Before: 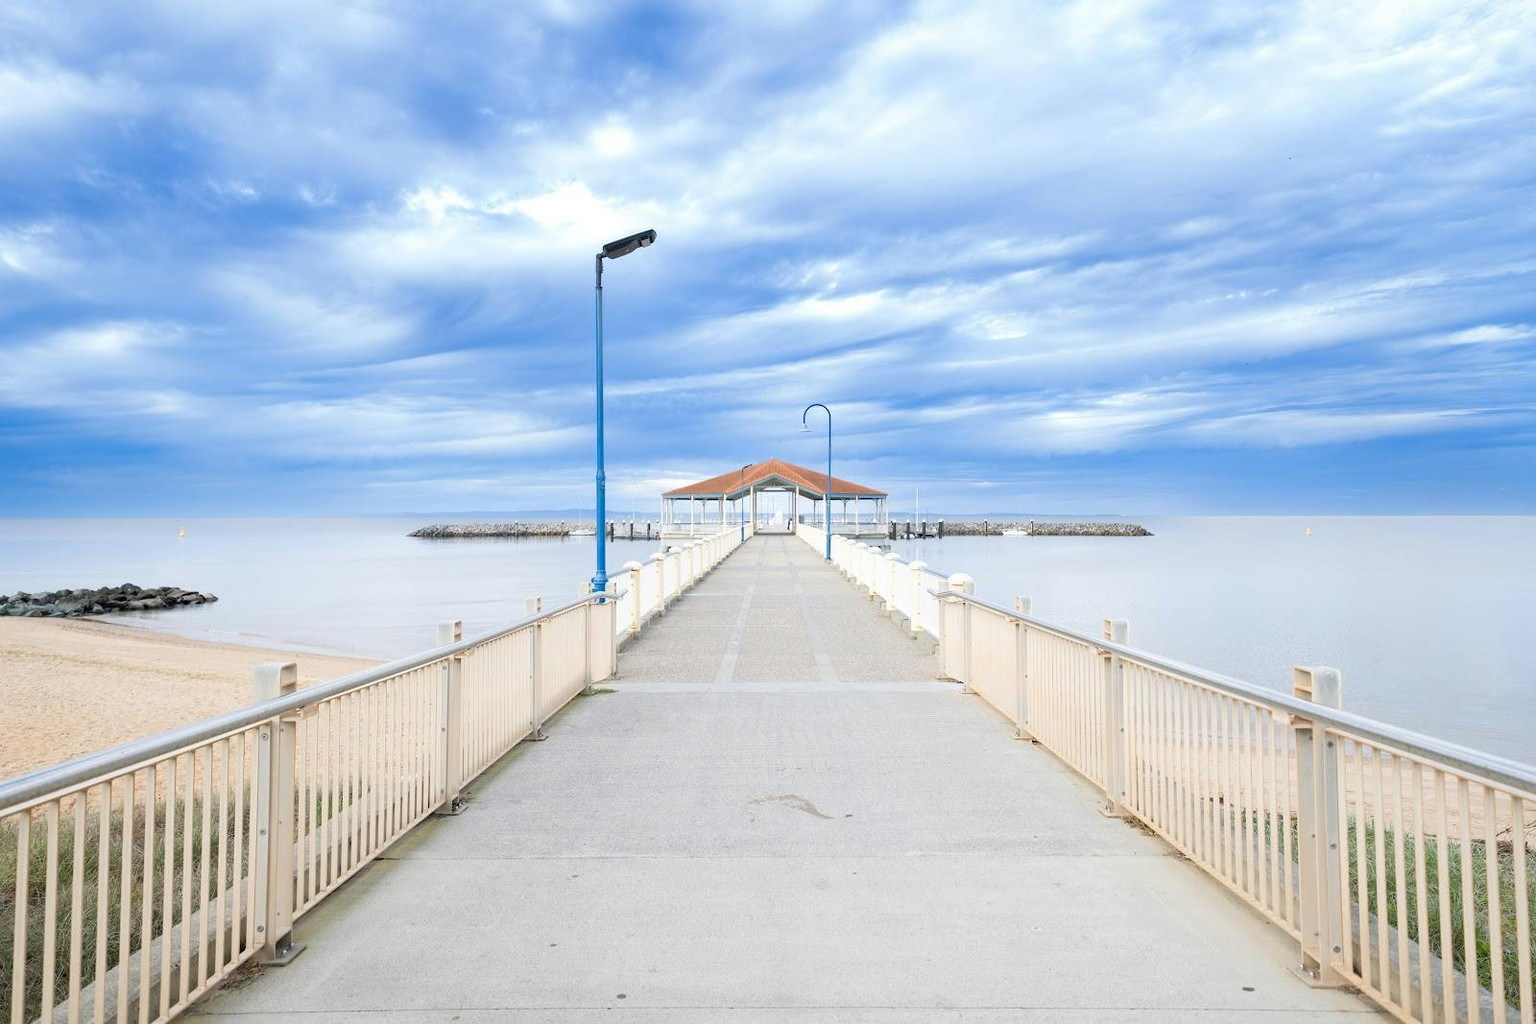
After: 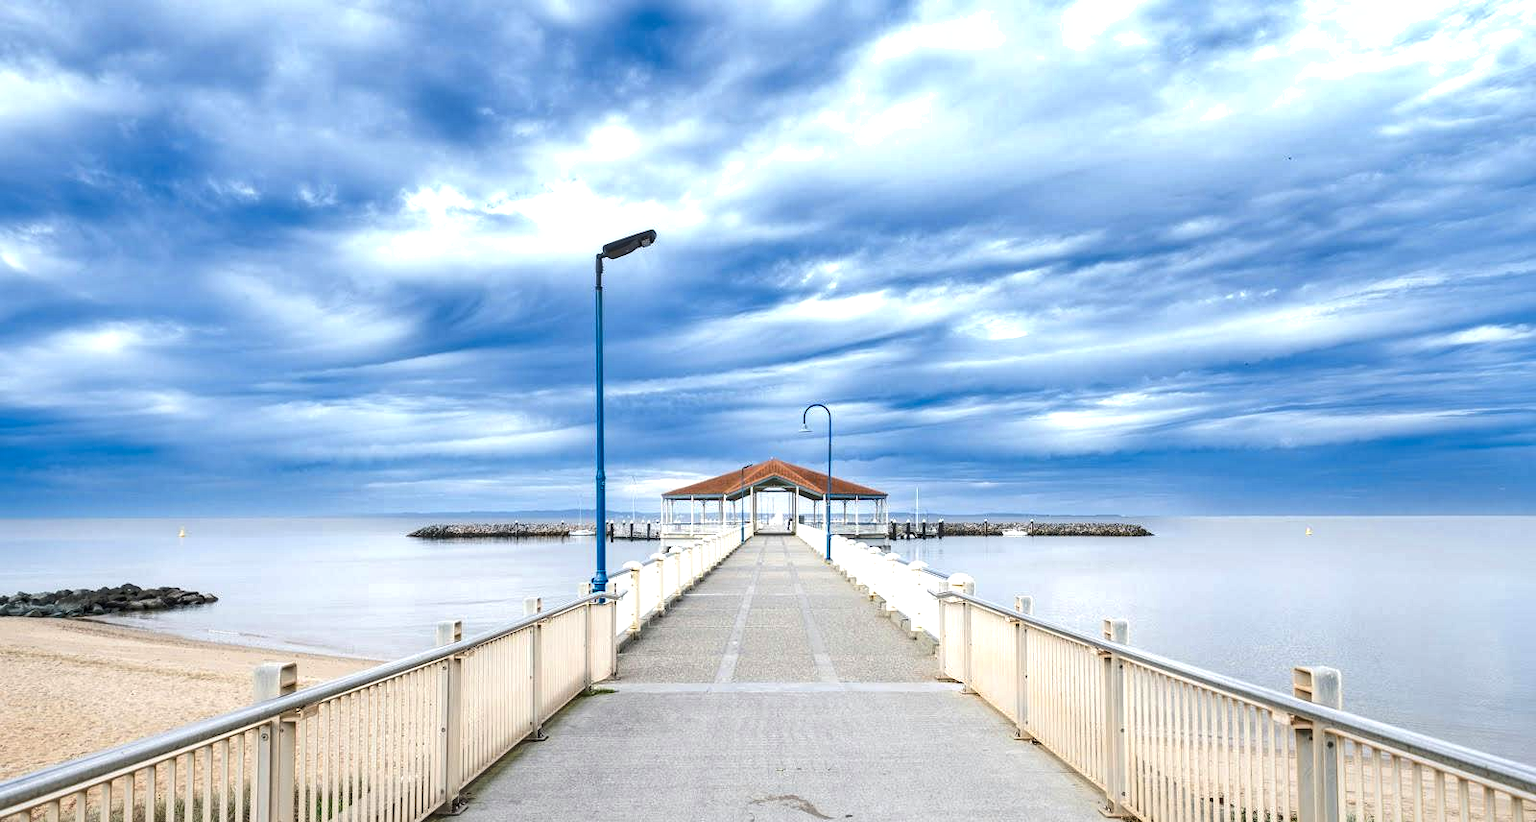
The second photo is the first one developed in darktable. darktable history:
tone equalizer: edges refinement/feathering 500, mask exposure compensation -1.57 EV, preserve details no
shadows and highlights: soften with gaussian
crop: bottom 19.666%
local contrast: on, module defaults
exposure: exposure 0.198 EV, compensate exposure bias true, compensate highlight preservation false
